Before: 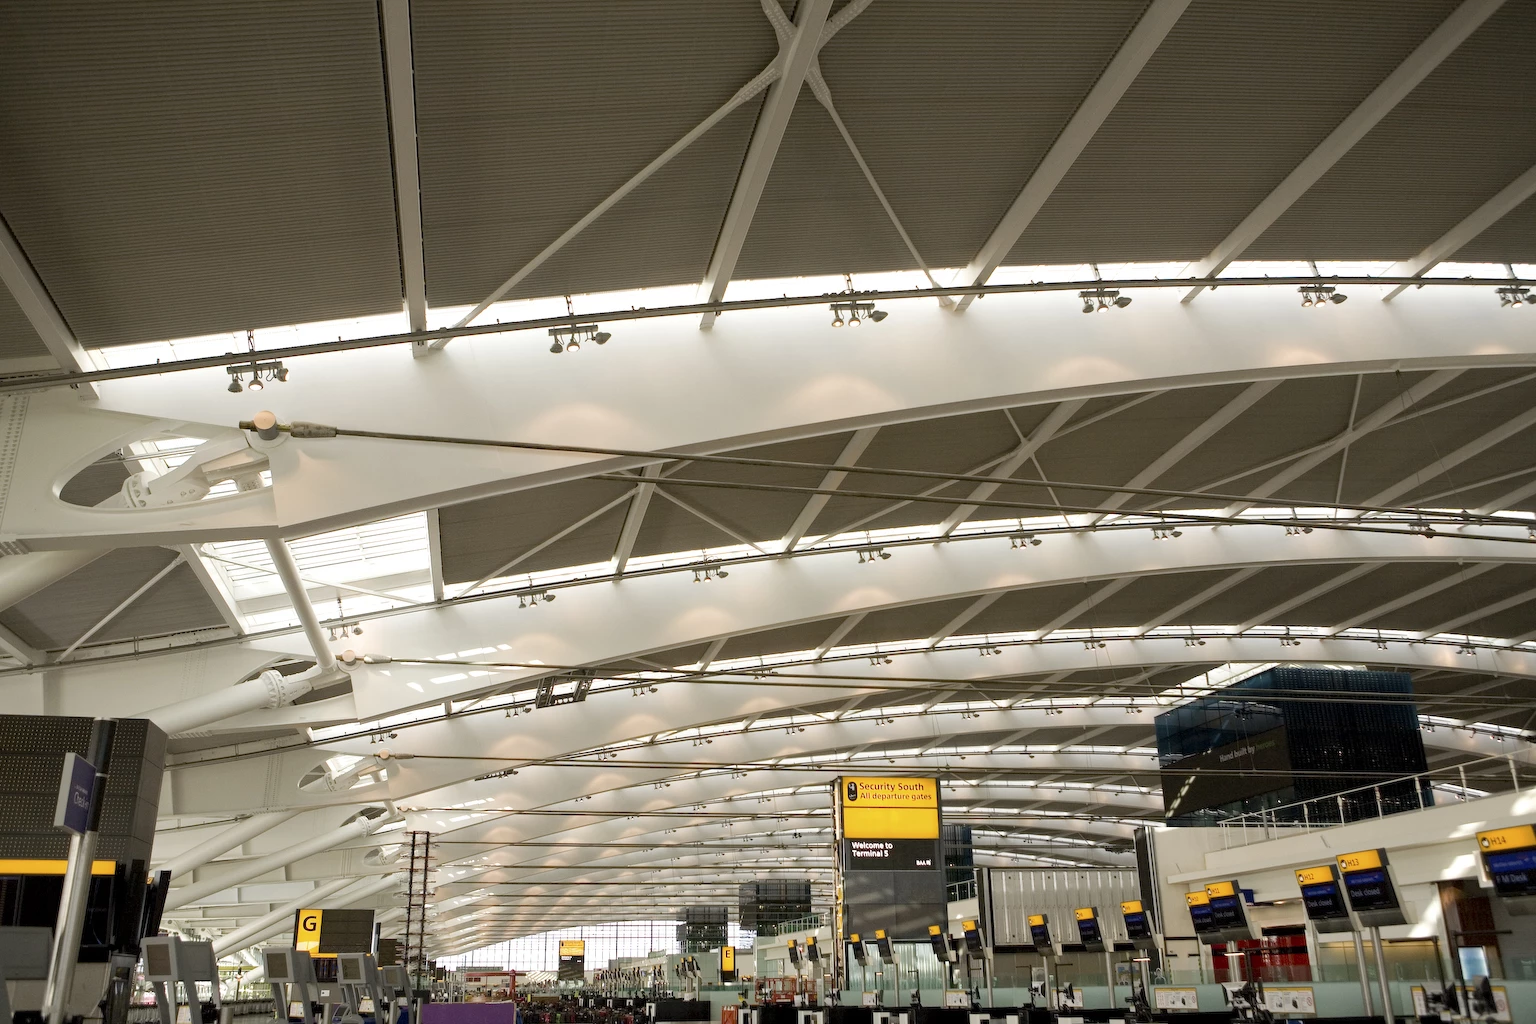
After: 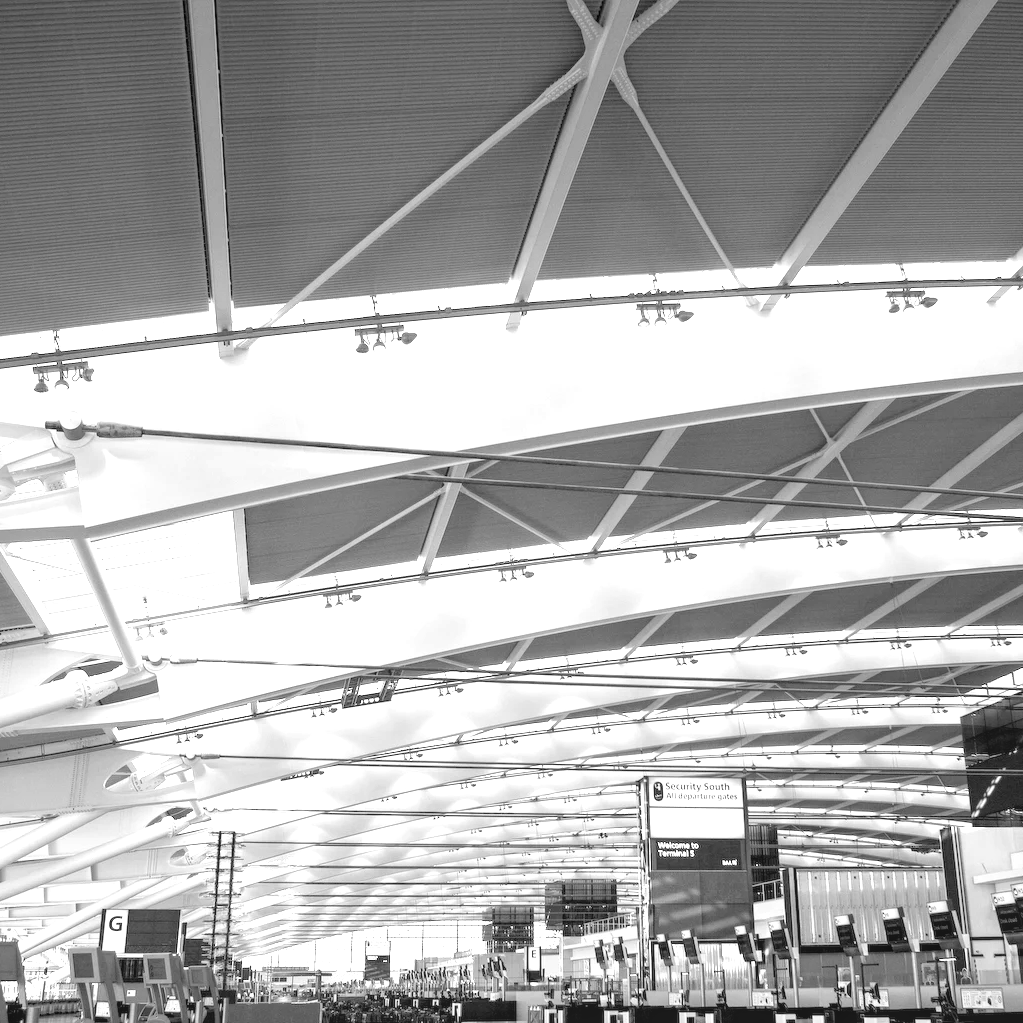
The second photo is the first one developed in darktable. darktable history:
exposure: black level correction 0, exposure 1 EV, compensate exposure bias true, compensate highlight preservation false
local contrast: detail 110%
crop and rotate: left 12.673%, right 20.66%
monochrome: a 32, b 64, size 2.3, highlights 1
